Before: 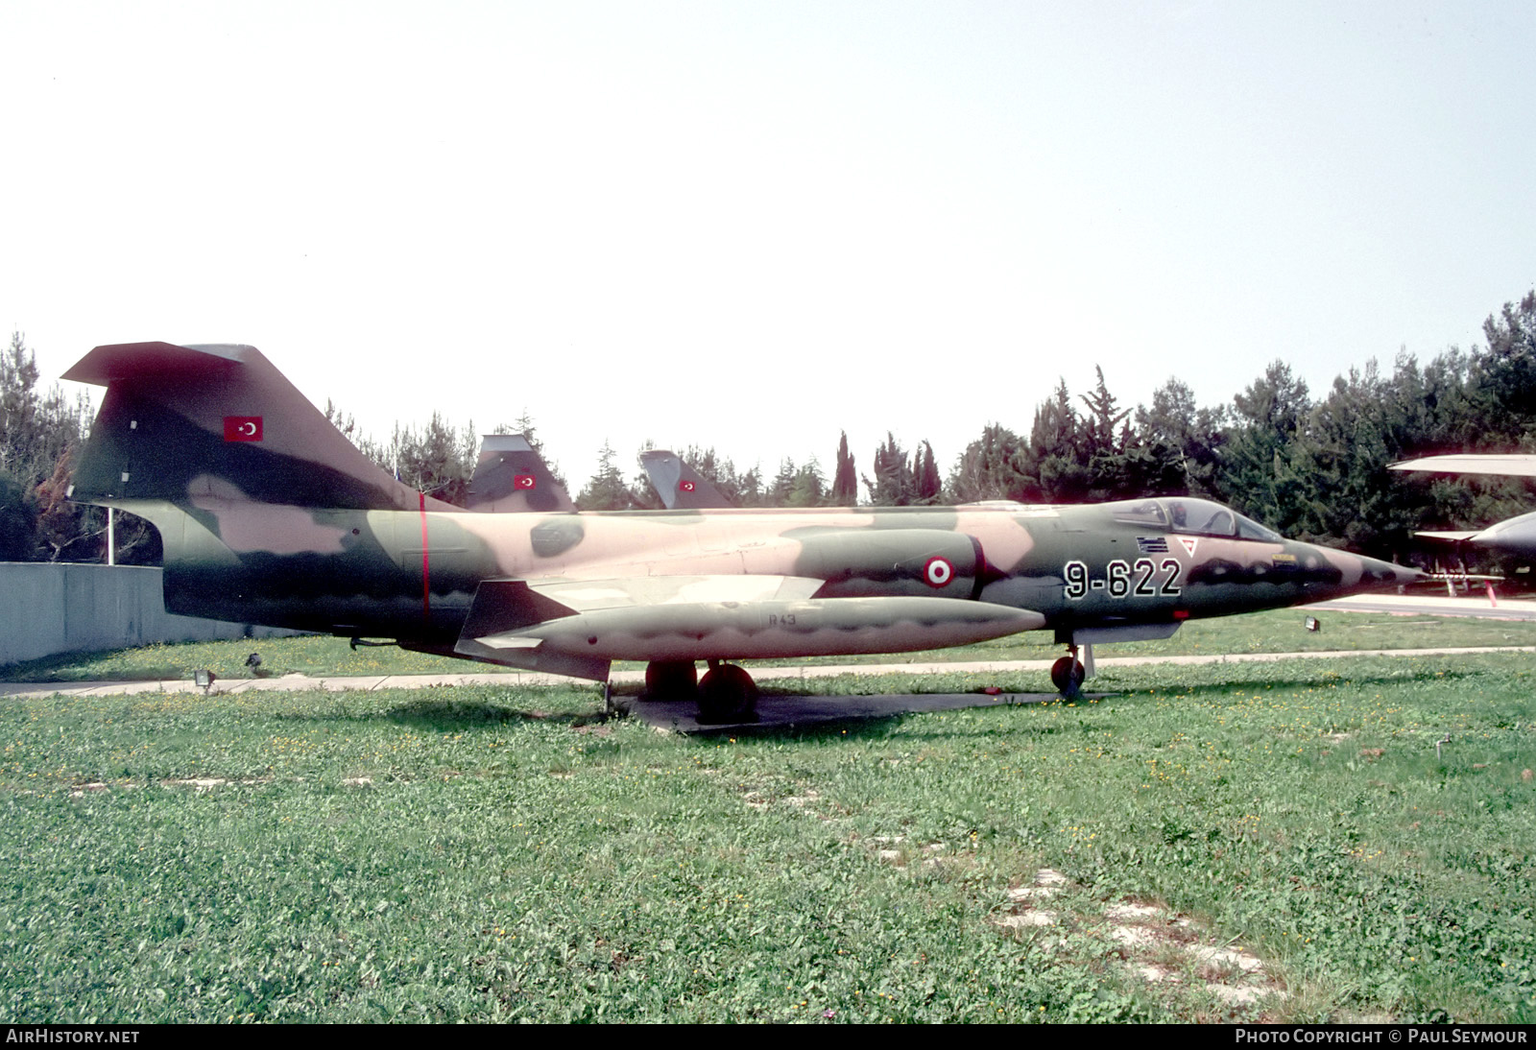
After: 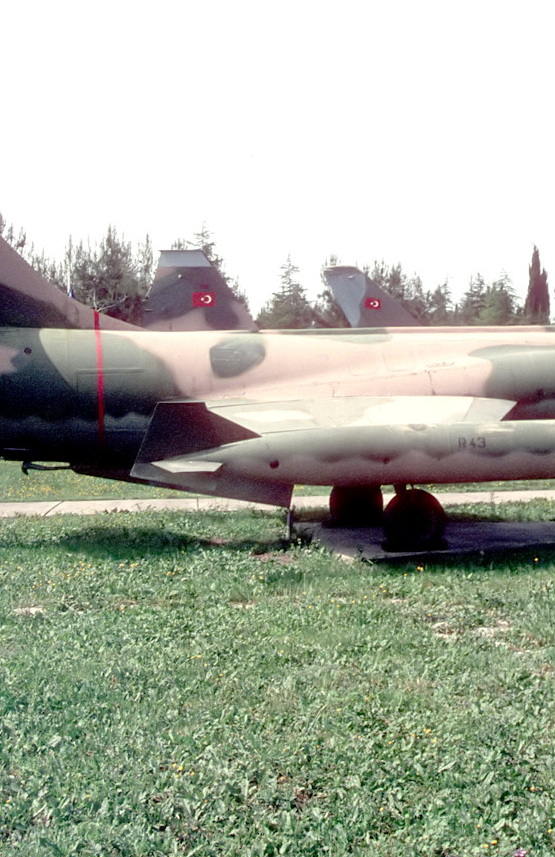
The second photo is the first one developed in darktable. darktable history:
crop and rotate: left 21.559%, top 18.627%, right 43.735%, bottom 2.967%
